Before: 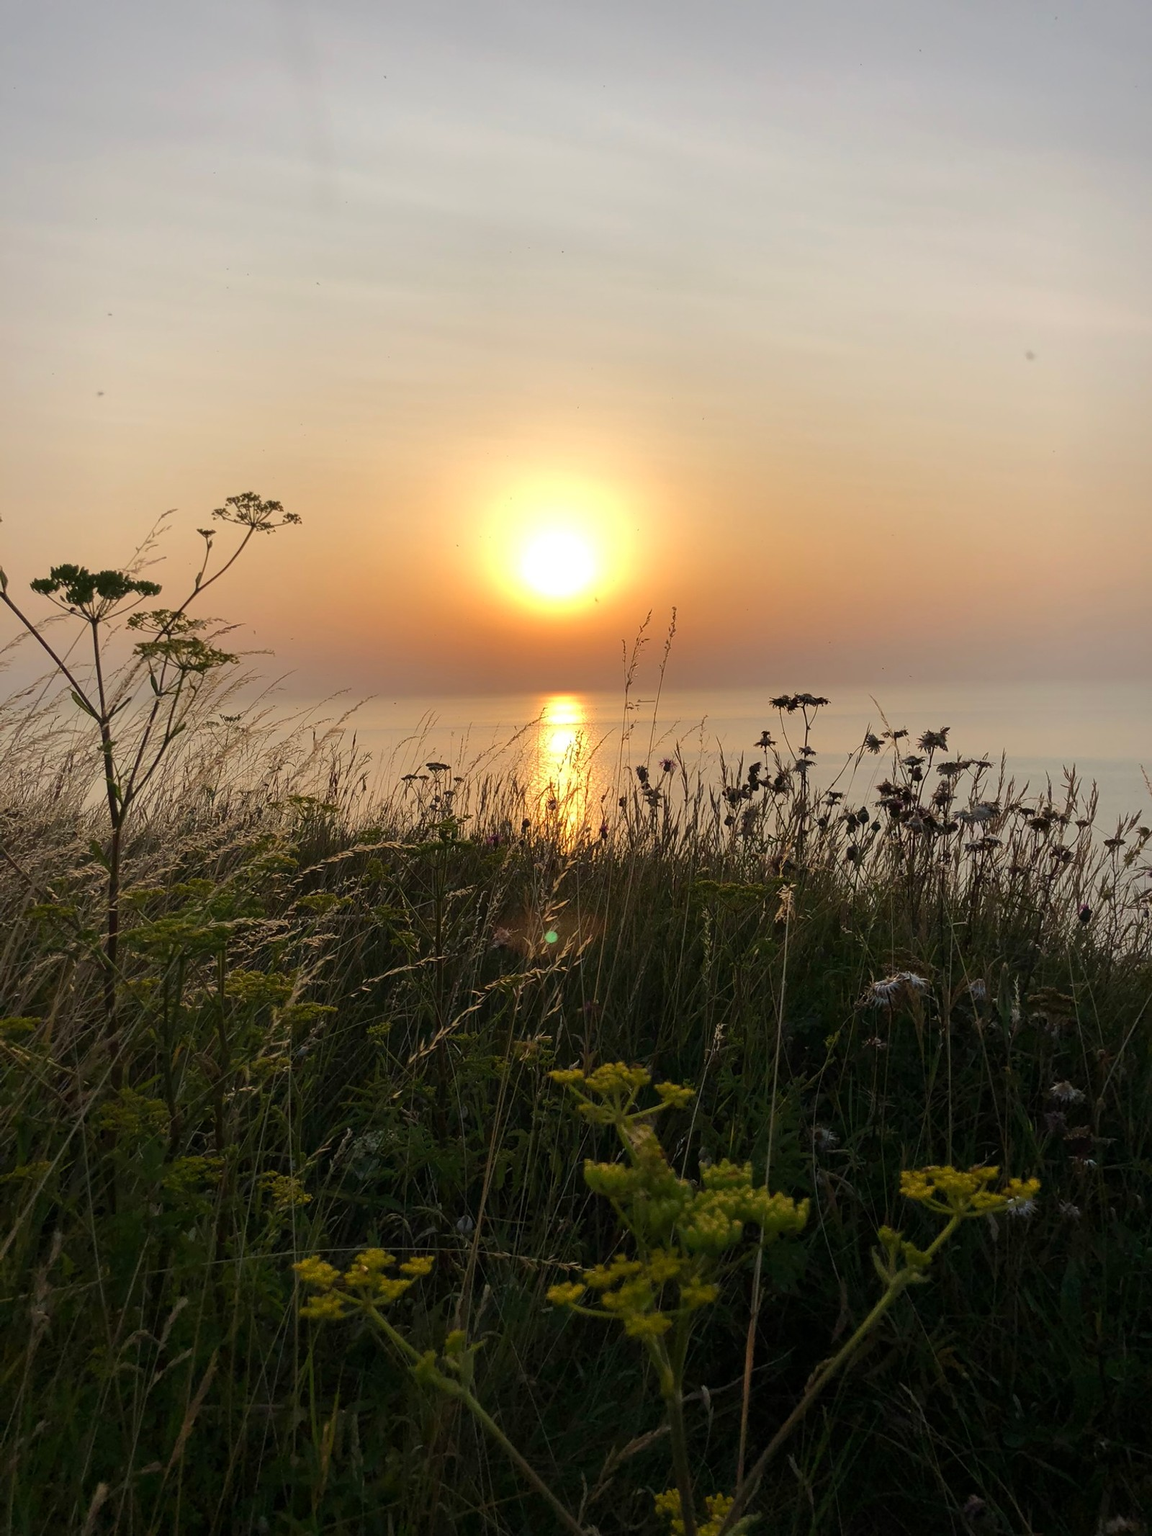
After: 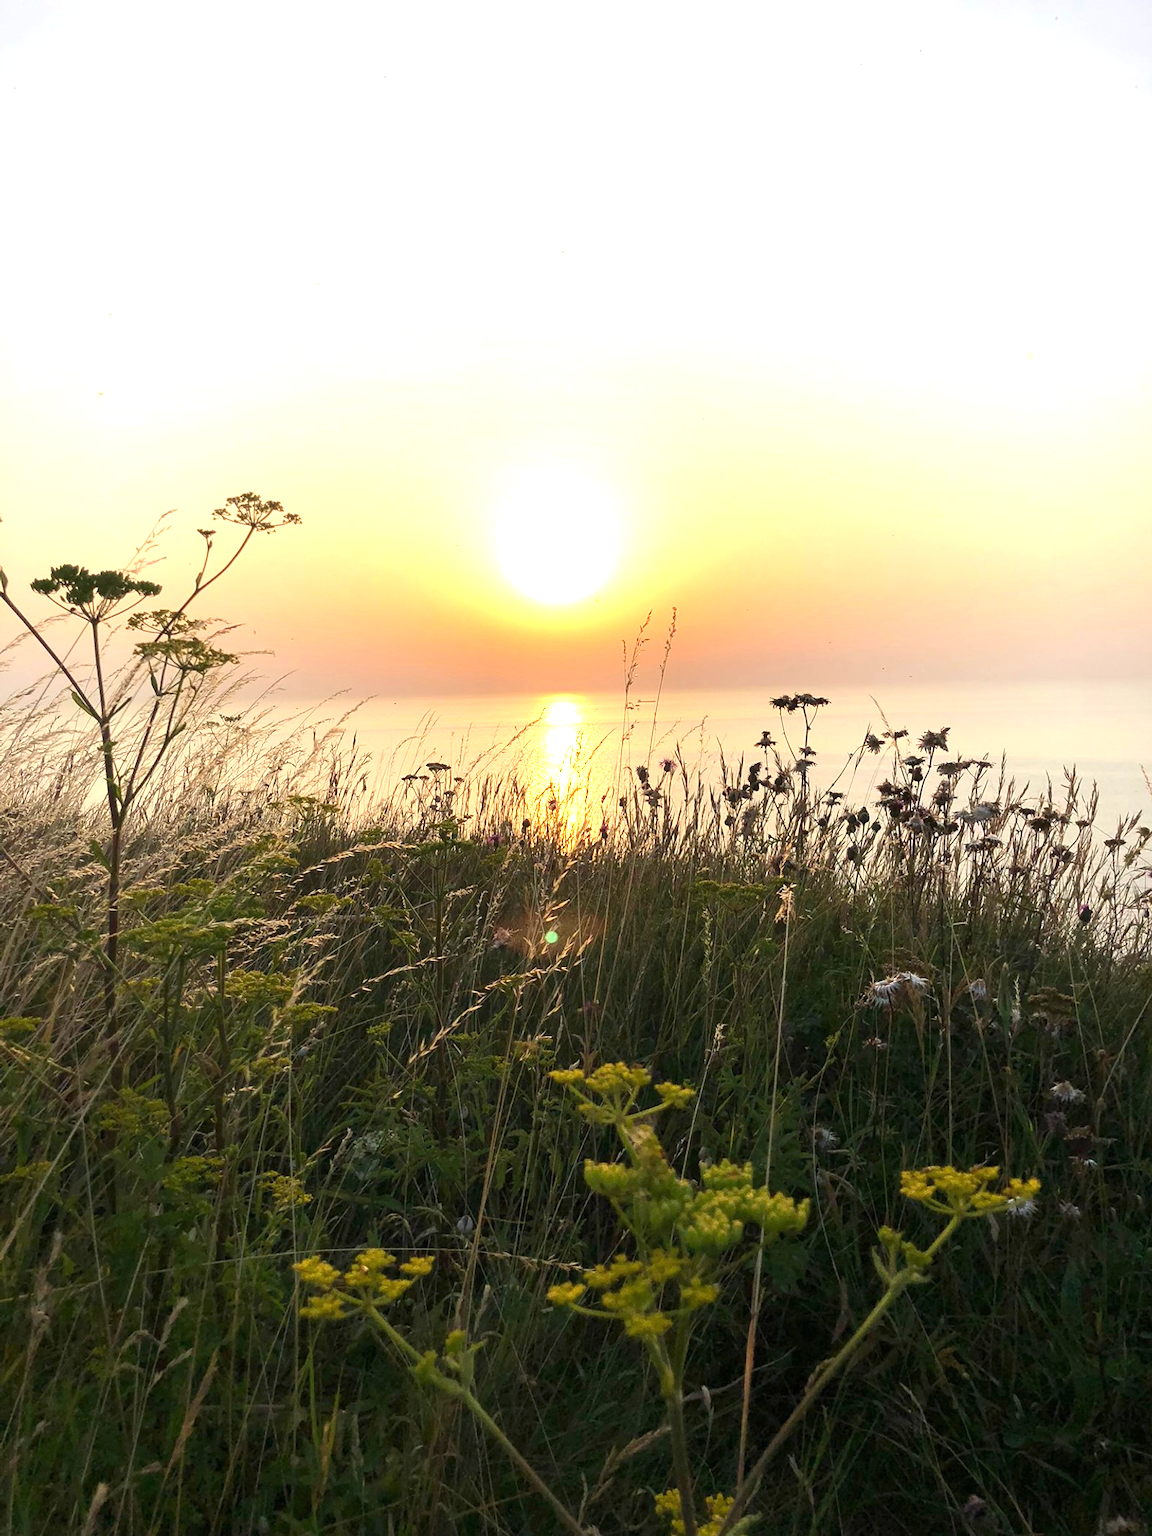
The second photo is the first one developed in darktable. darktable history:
exposure: black level correction 0, exposure 1.3 EV, compensate exposure bias true, compensate highlight preservation false
